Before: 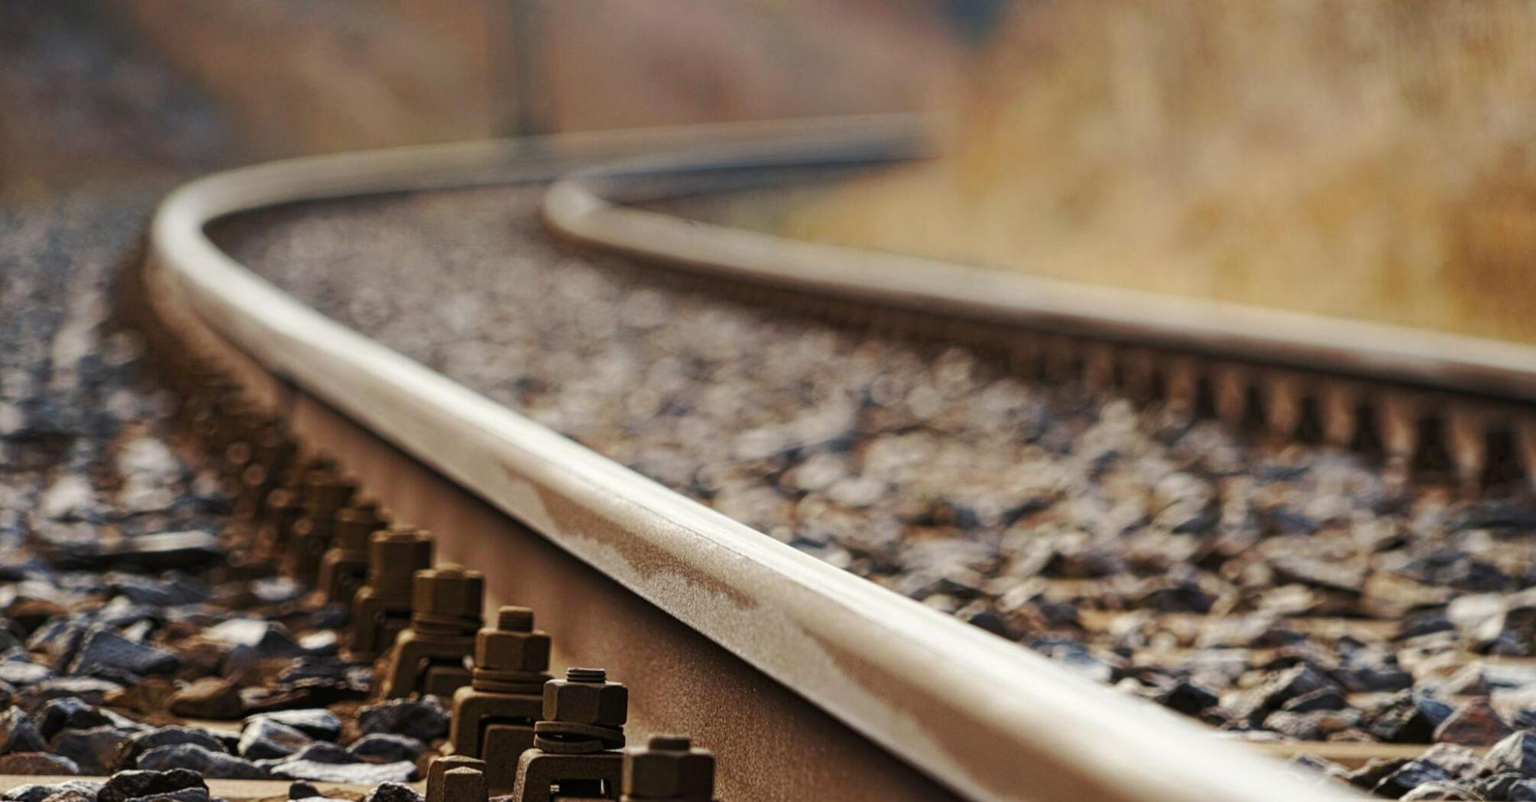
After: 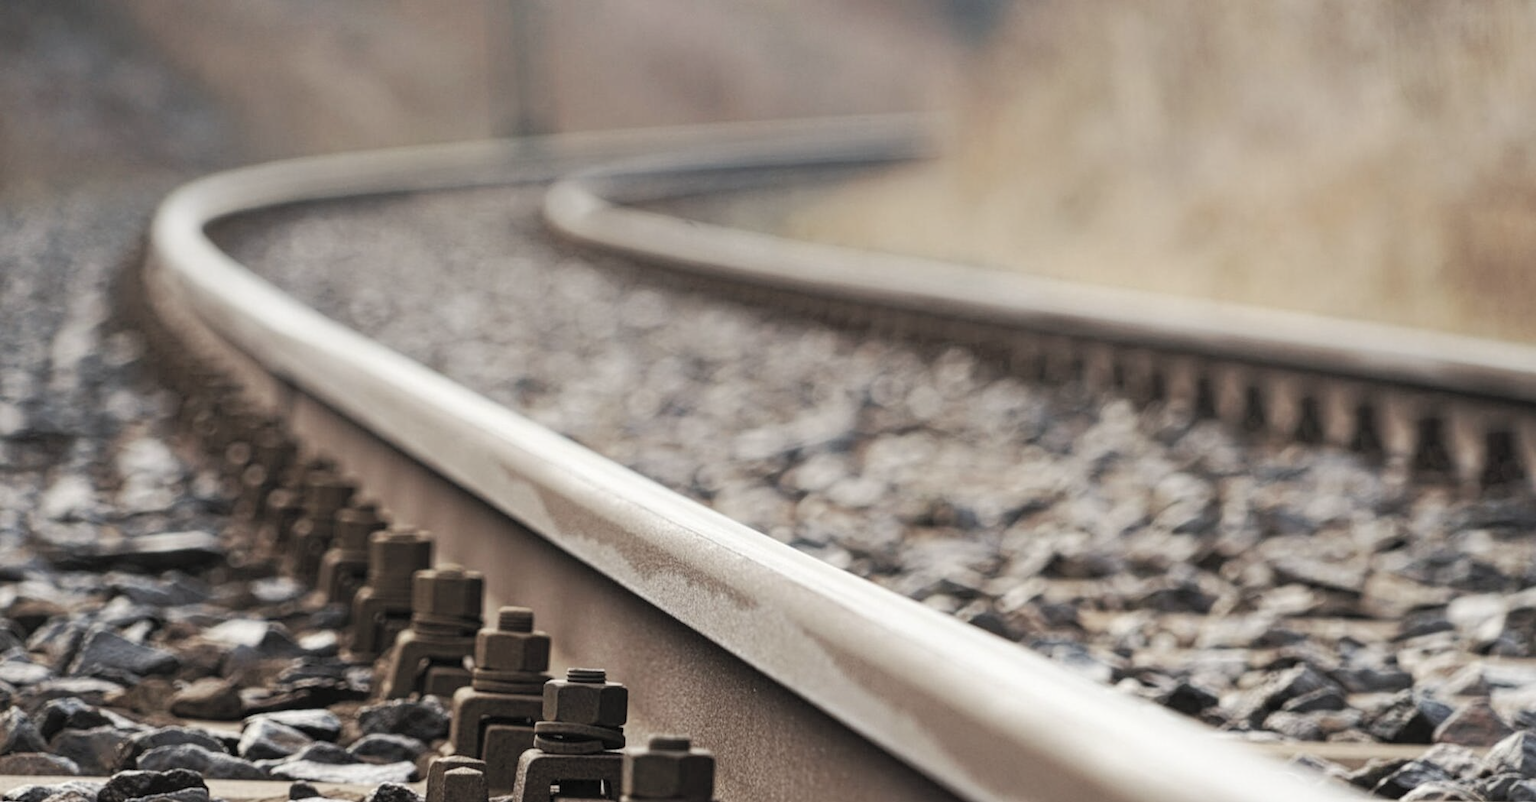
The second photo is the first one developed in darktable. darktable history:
contrast brightness saturation: brightness 0.183, saturation -0.515
